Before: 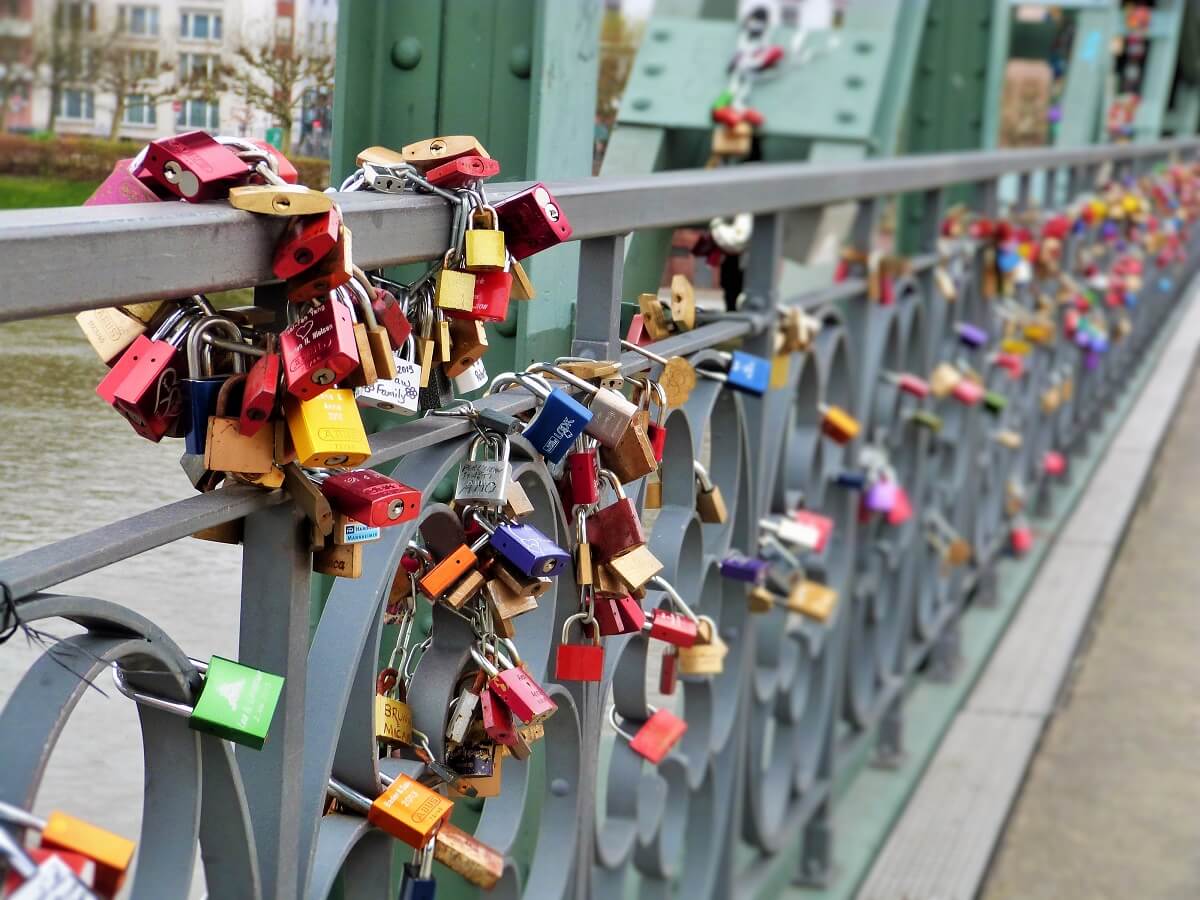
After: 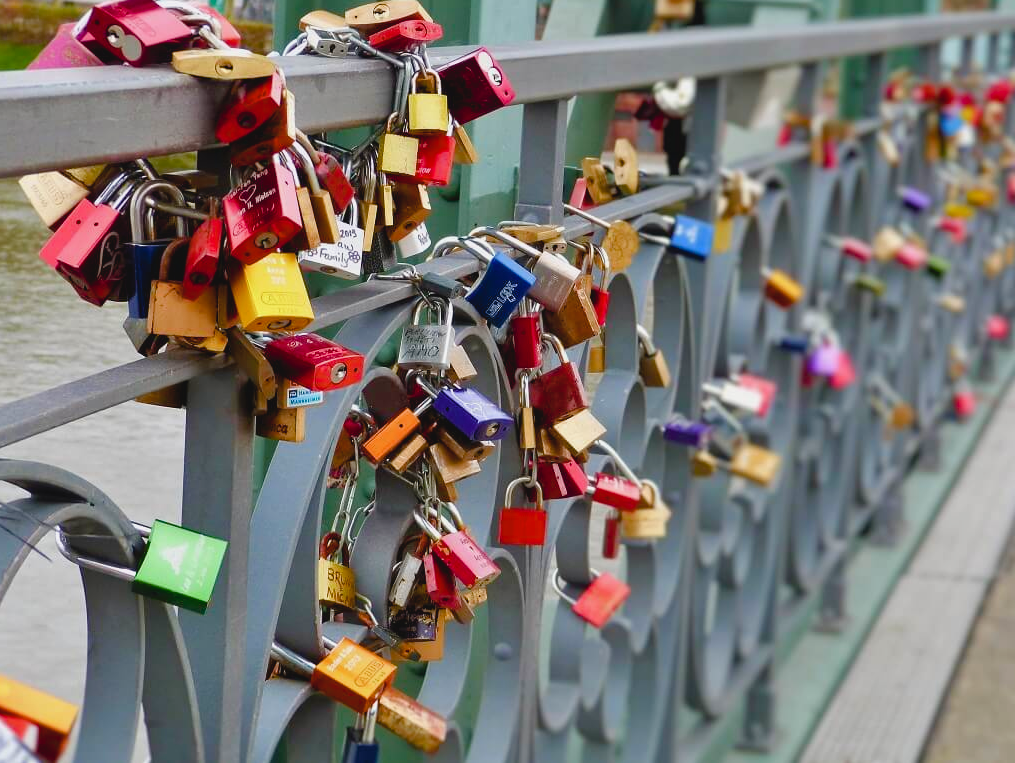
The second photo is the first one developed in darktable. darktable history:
crop and rotate: left 4.756%, top 15.202%, right 10.659%
color balance rgb: perceptual saturation grading › global saturation 20%, perceptual saturation grading › highlights -25.205%, perceptual saturation grading › shadows 49.57%, global vibrance 14.22%
contrast brightness saturation: contrast -0.091, saturation -0.089
